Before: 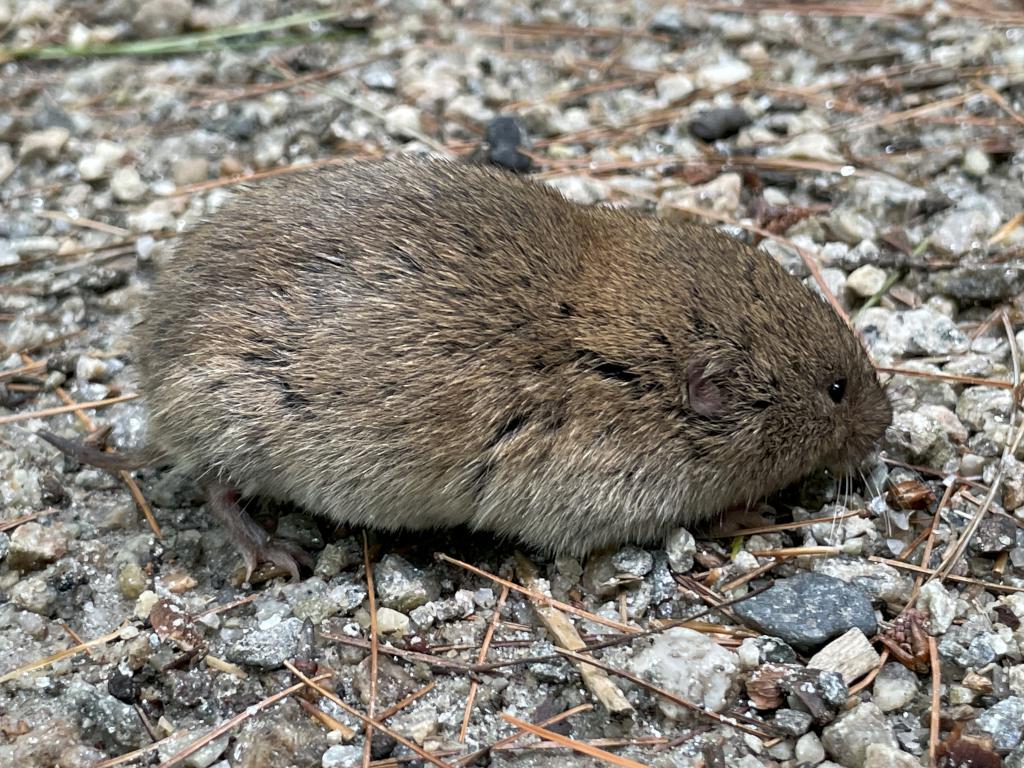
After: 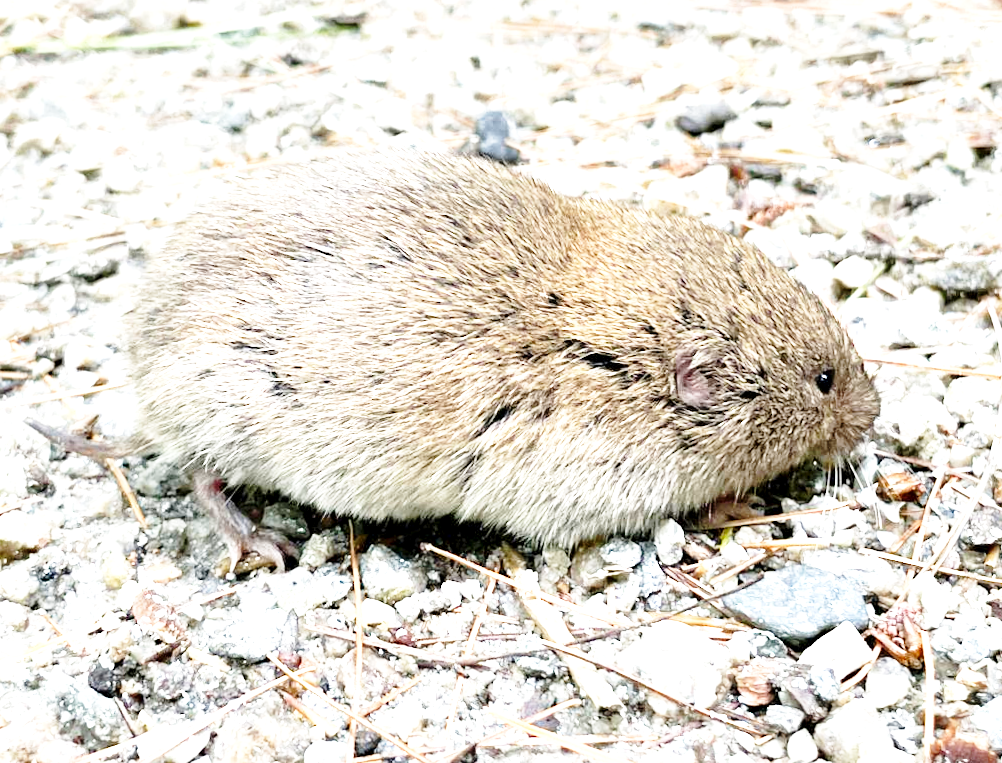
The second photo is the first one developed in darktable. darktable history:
base curve: curves: ch0 [(0, 0) (0.028, 0.03) (0.121, 0.232) (0.46, 0.748) (0.859, 0.968) (1, 1)], preserve colors none
rotate and perspective: rotation 0.226°, lens shift (vertical) -0.042, crop left 0.023, crop right 0.982, crop top 0.006, crop bottom 0.994
exposure: black level correction 0.001, exposure 1.822 EV, compensate exposure bias true, compensate highlight preservation false
